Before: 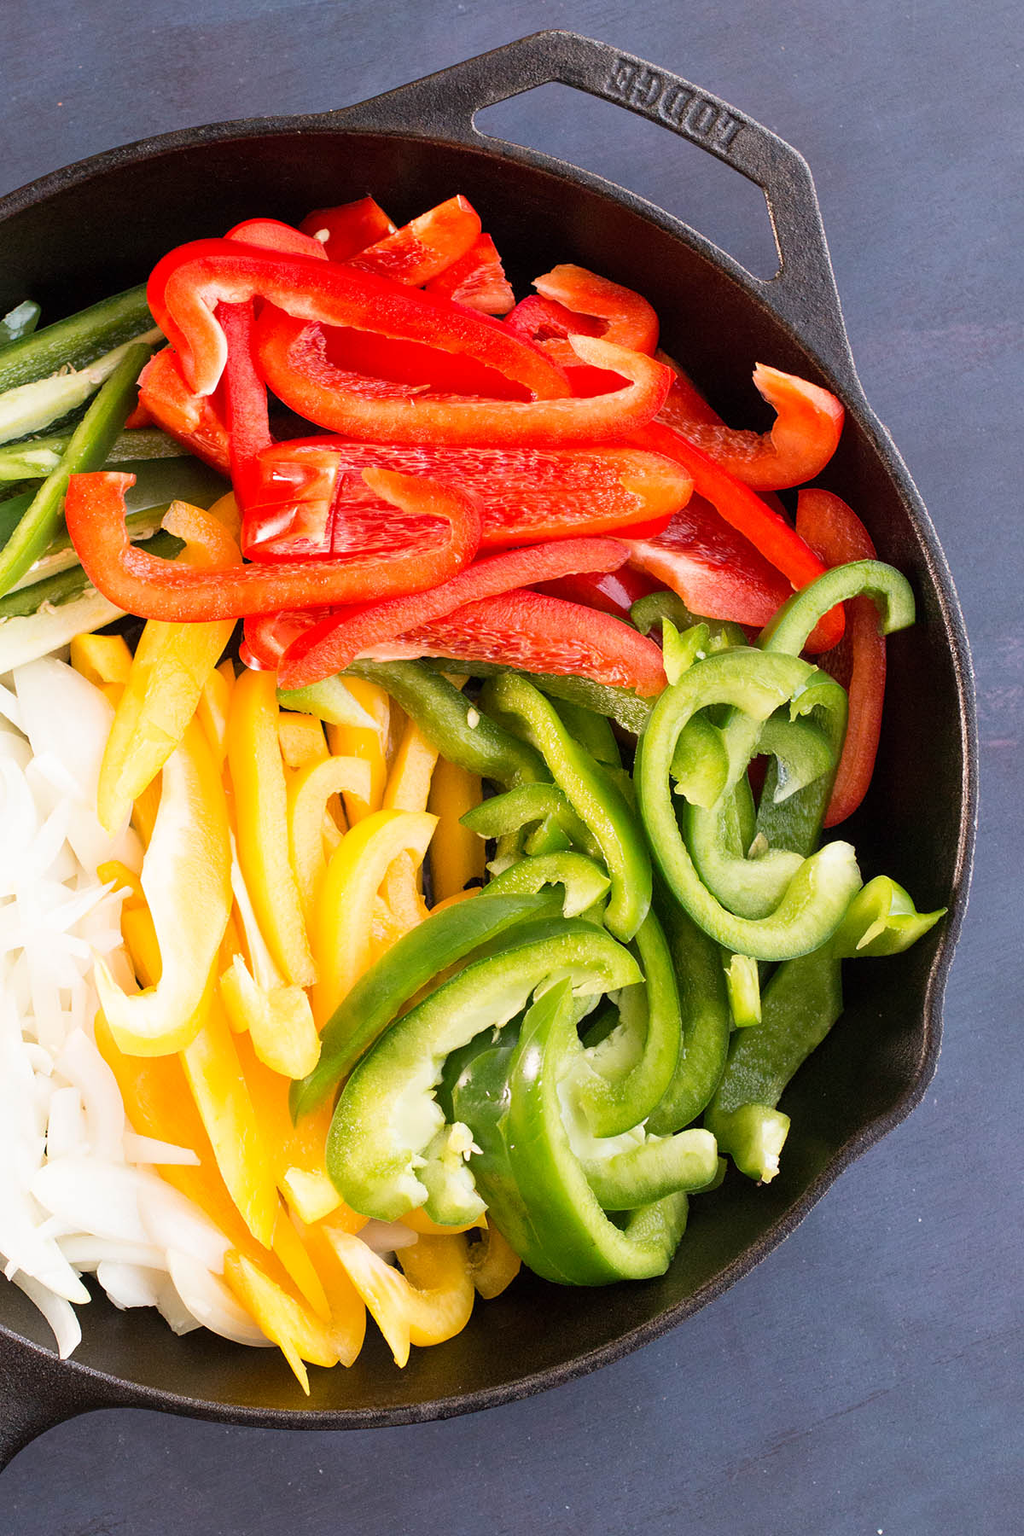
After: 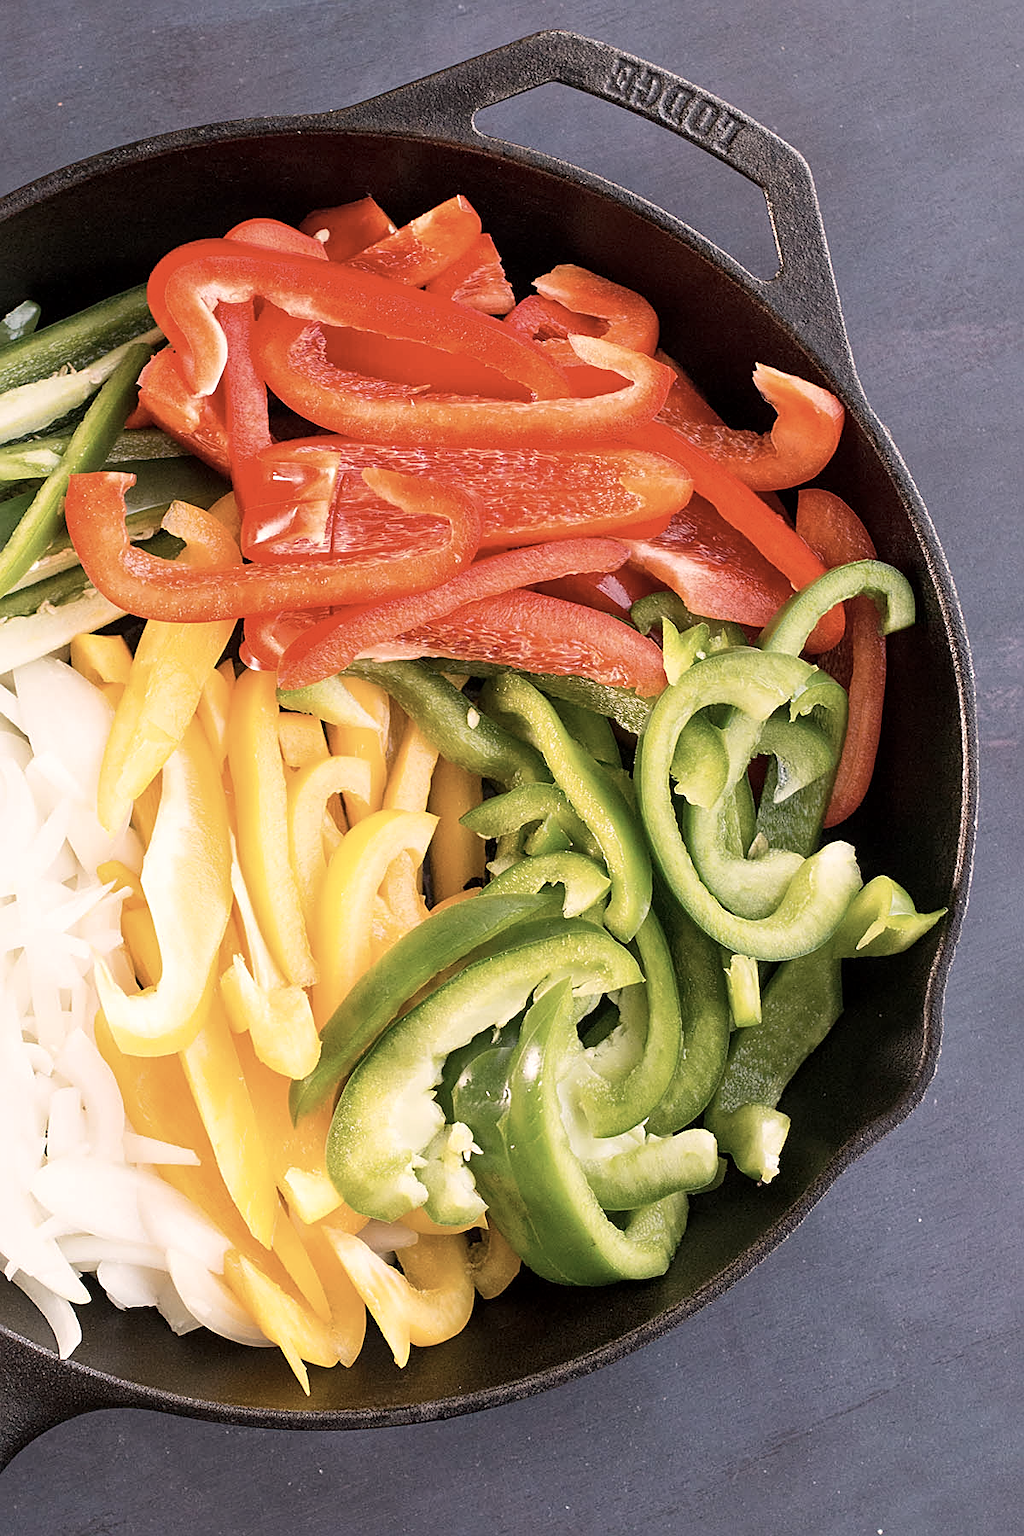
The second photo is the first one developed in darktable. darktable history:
local contrast: mode bilateral grid, contrast 20, coarseness 50, detail 120%, midtone range 0.2
color correction: highlights a* 5.59, highlights b* 5.24, saturation 0.68
sharpen: on, module defaults
